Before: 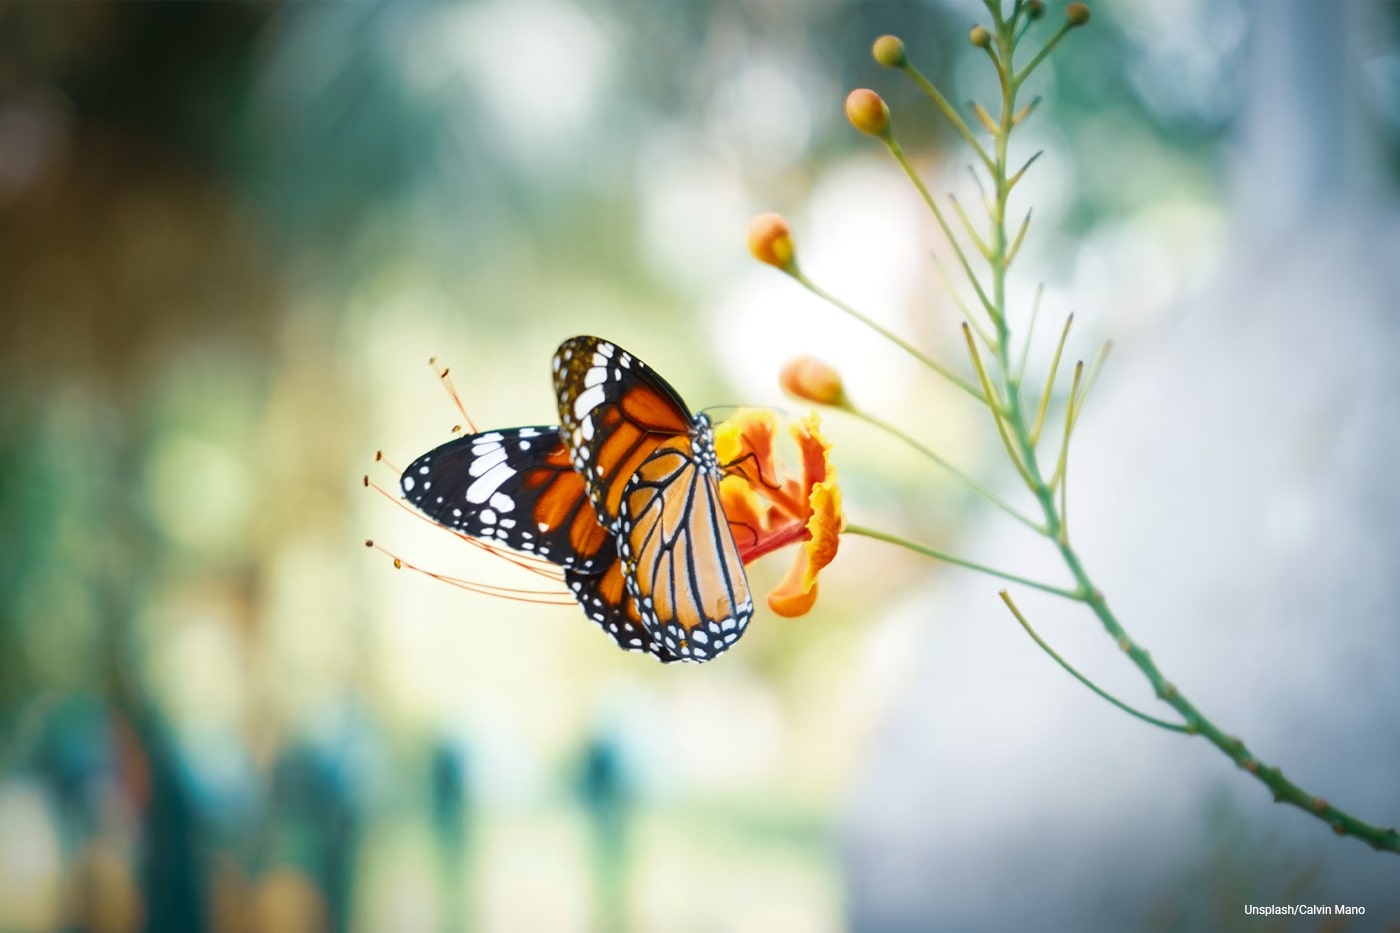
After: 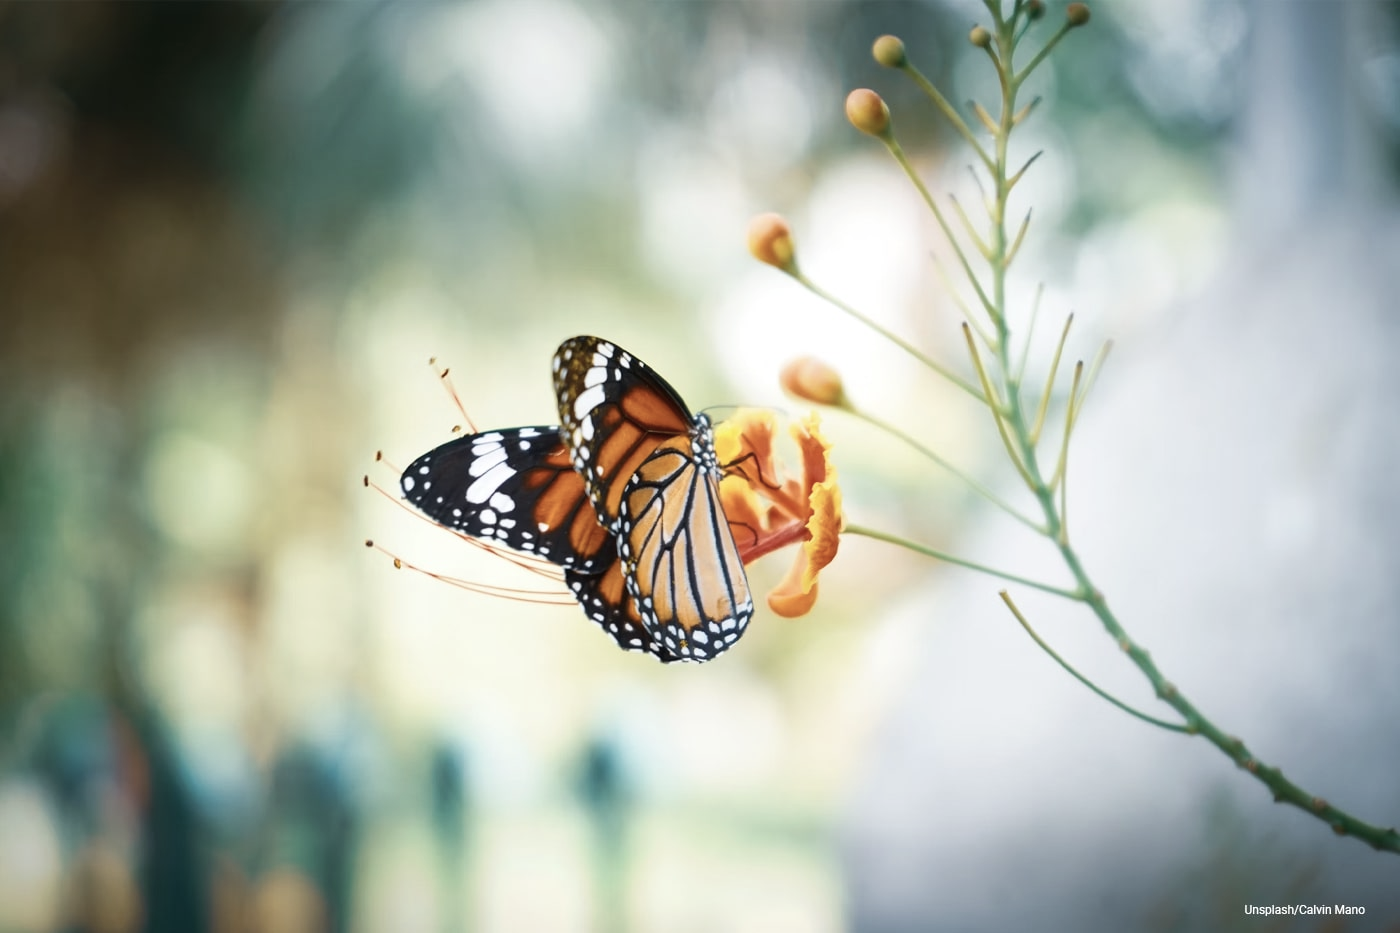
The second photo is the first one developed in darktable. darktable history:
contrast brightness saturation: contrast 0.098, saturation -0.301
